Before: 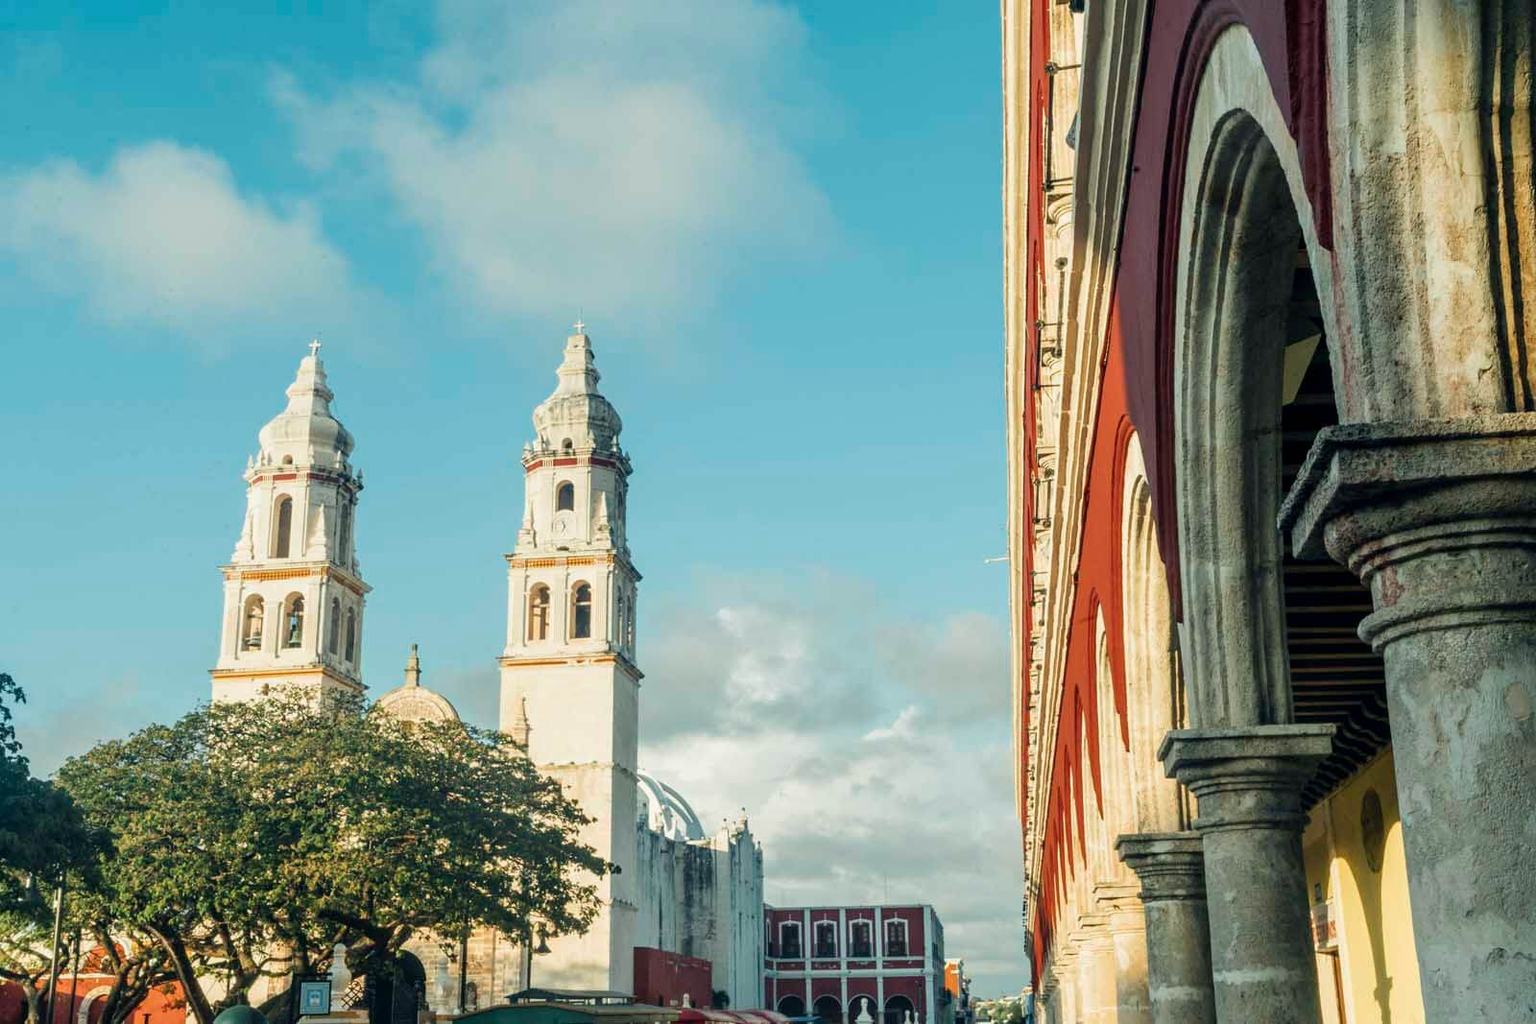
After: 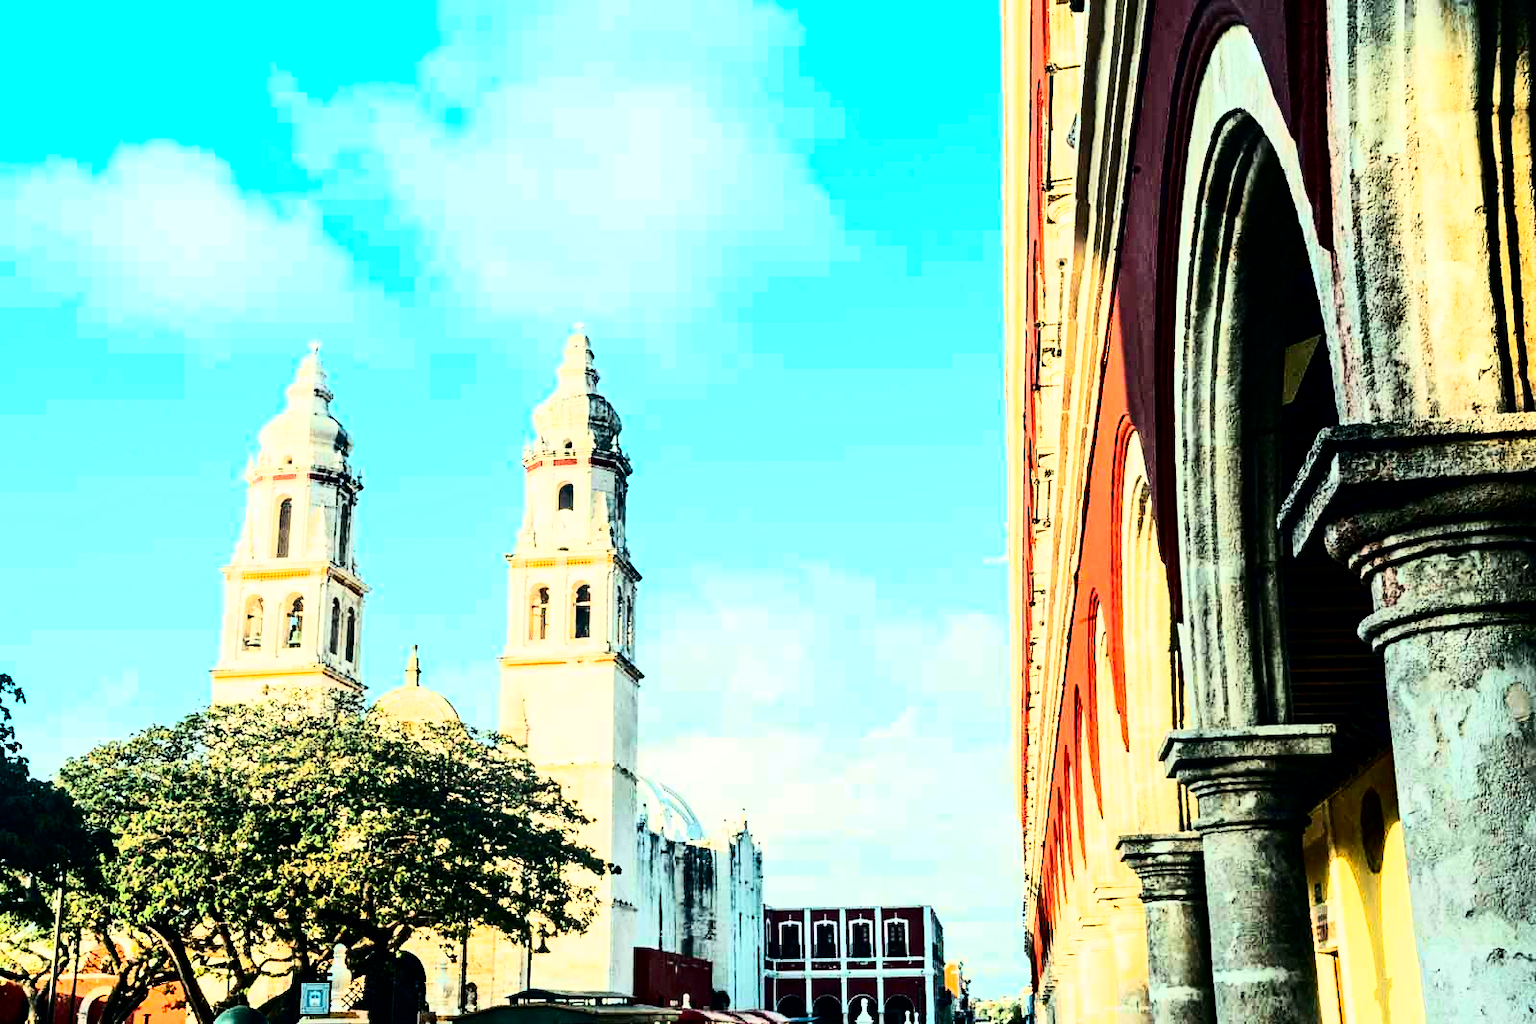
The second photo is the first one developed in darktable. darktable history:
white balance: emerald 1
contrast brightness saturation: contrast 0.32, brightness -0.08, saturation 0.17
rgb curve: curves: ch0 [(0, 0) (0.21, 0.15) (0.24, 0.21) (0.5, 0.75) (0.75, 0.96) (0.89, 0.99) (1, 1)]; ch1 [(0, 0.02) (0.21, 0.13) (0.25, 0.2) (0.5, 0.67) (0.75, 0.9) (0.89, 0.97) (1, 1)]; ch2 [(0, 0.02) (0.21, 0.13) (0.25, 0.2) (0.5, 0.67) (0.75, 0.9) (0.89, 0.97) (1, 1)], compensate middle gray true
haze removal: compatibility mode true, adaptive false
